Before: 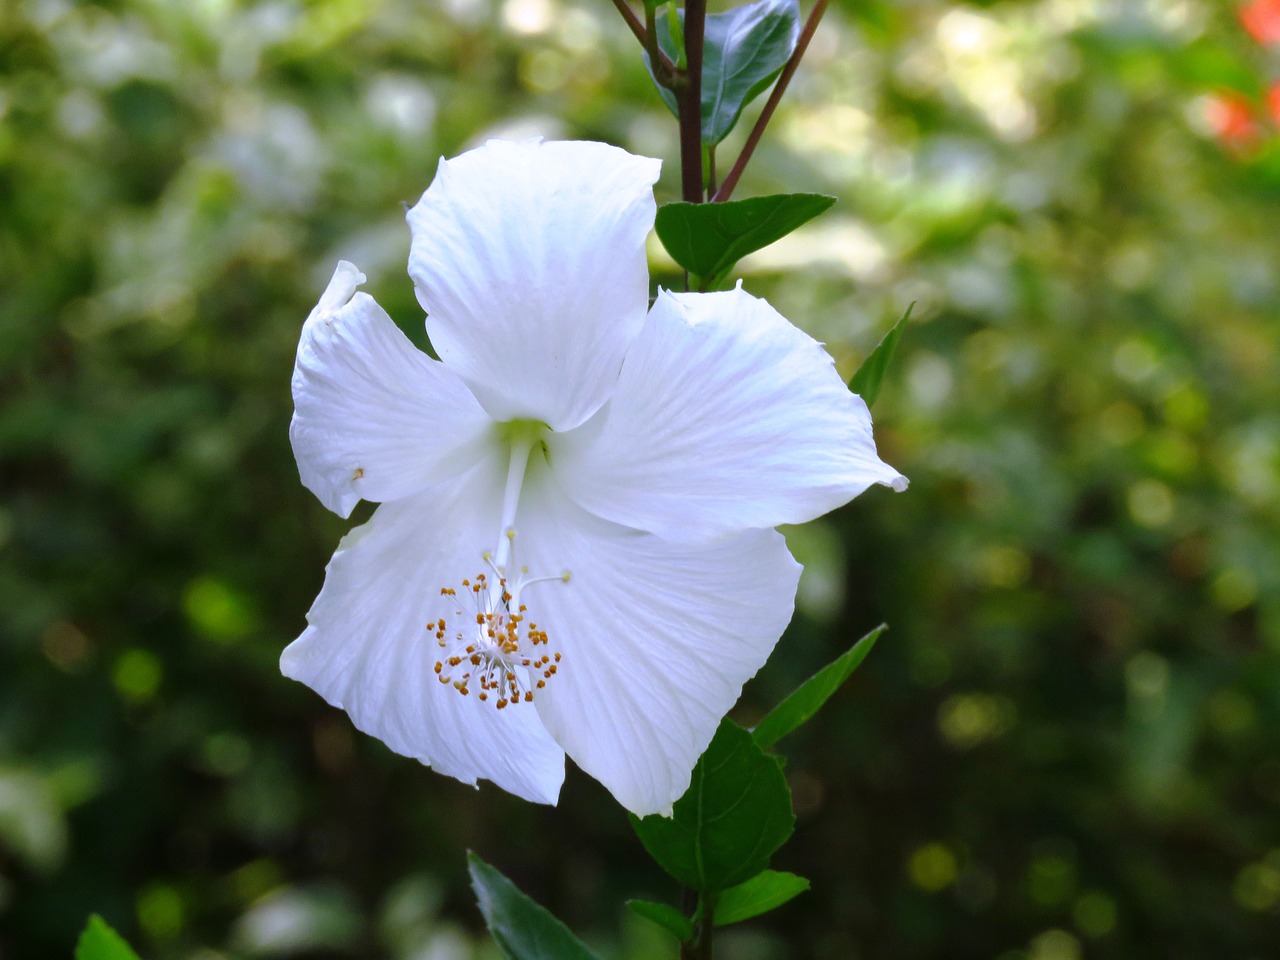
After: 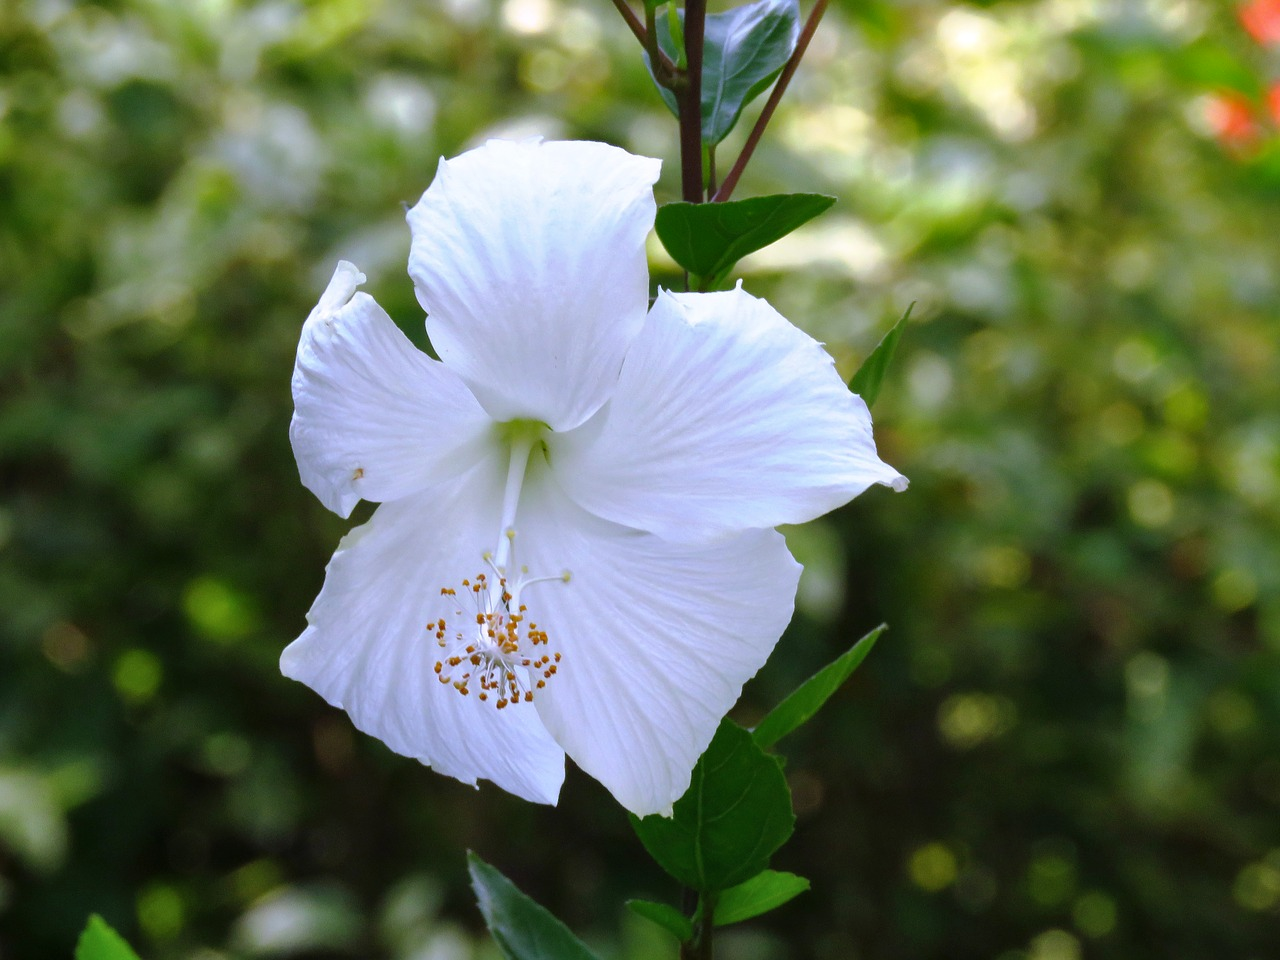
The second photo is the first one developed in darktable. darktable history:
shadows and highlights: radius 126.23, shadows 30.35, highlights -30.98, low approximation 0.01, soften with gaussian
